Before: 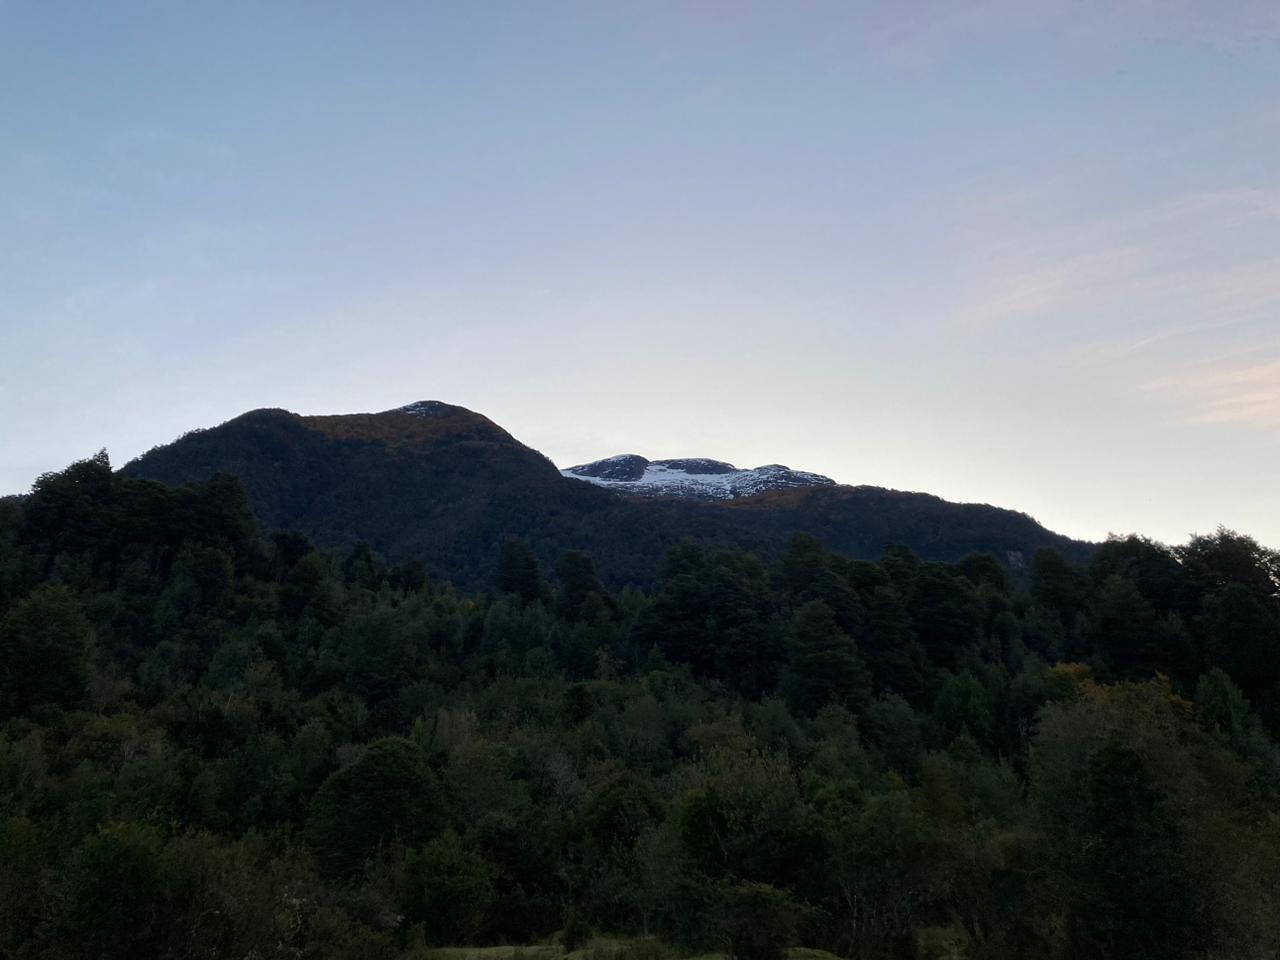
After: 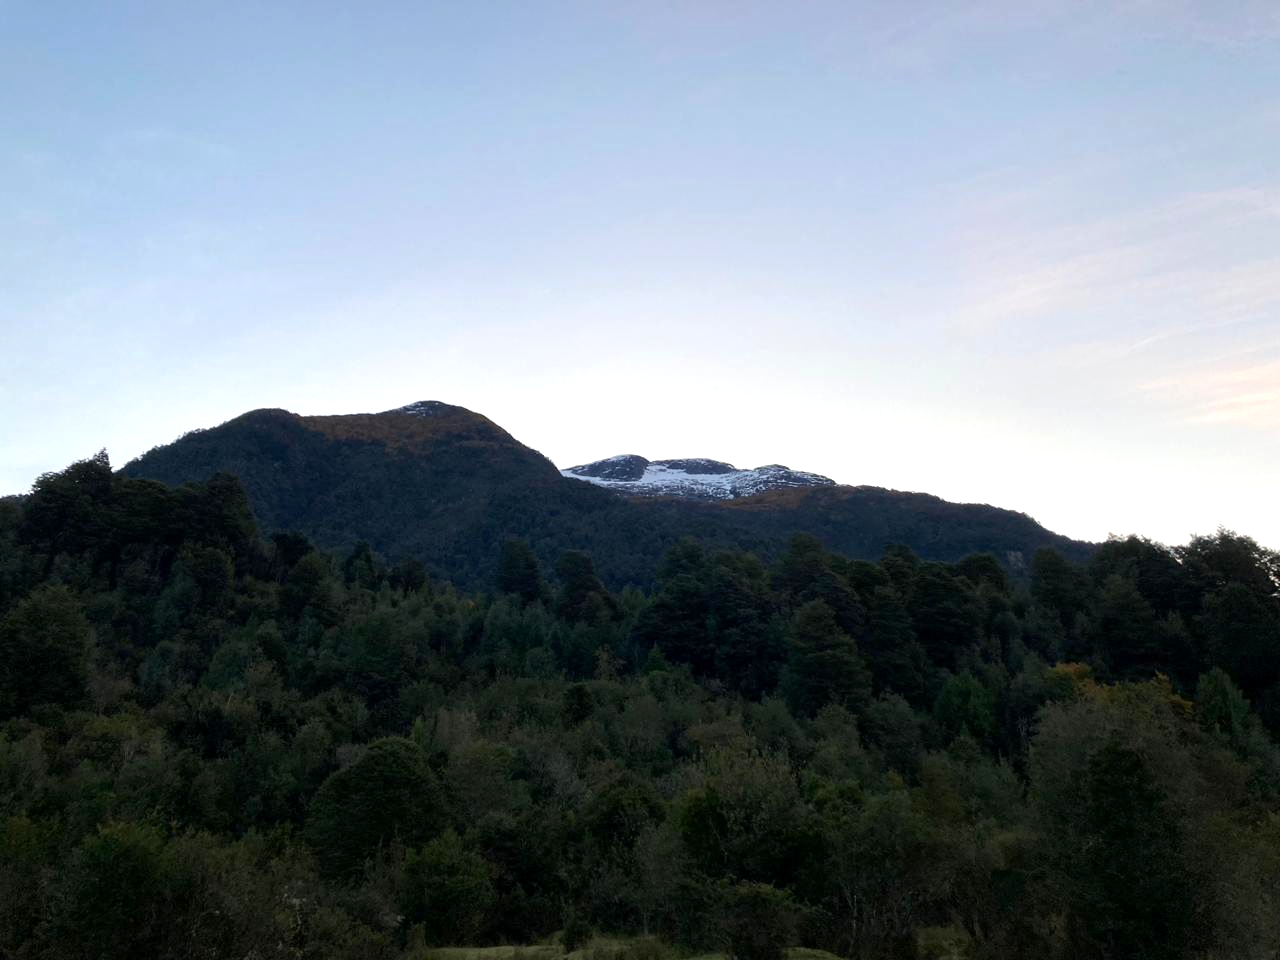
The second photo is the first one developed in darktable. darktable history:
vibrance: vibrance 0%
exposure: black level correction 0.001, exposure 0.5 EV, compensate exposure bias true, compensate highlight preservation false
